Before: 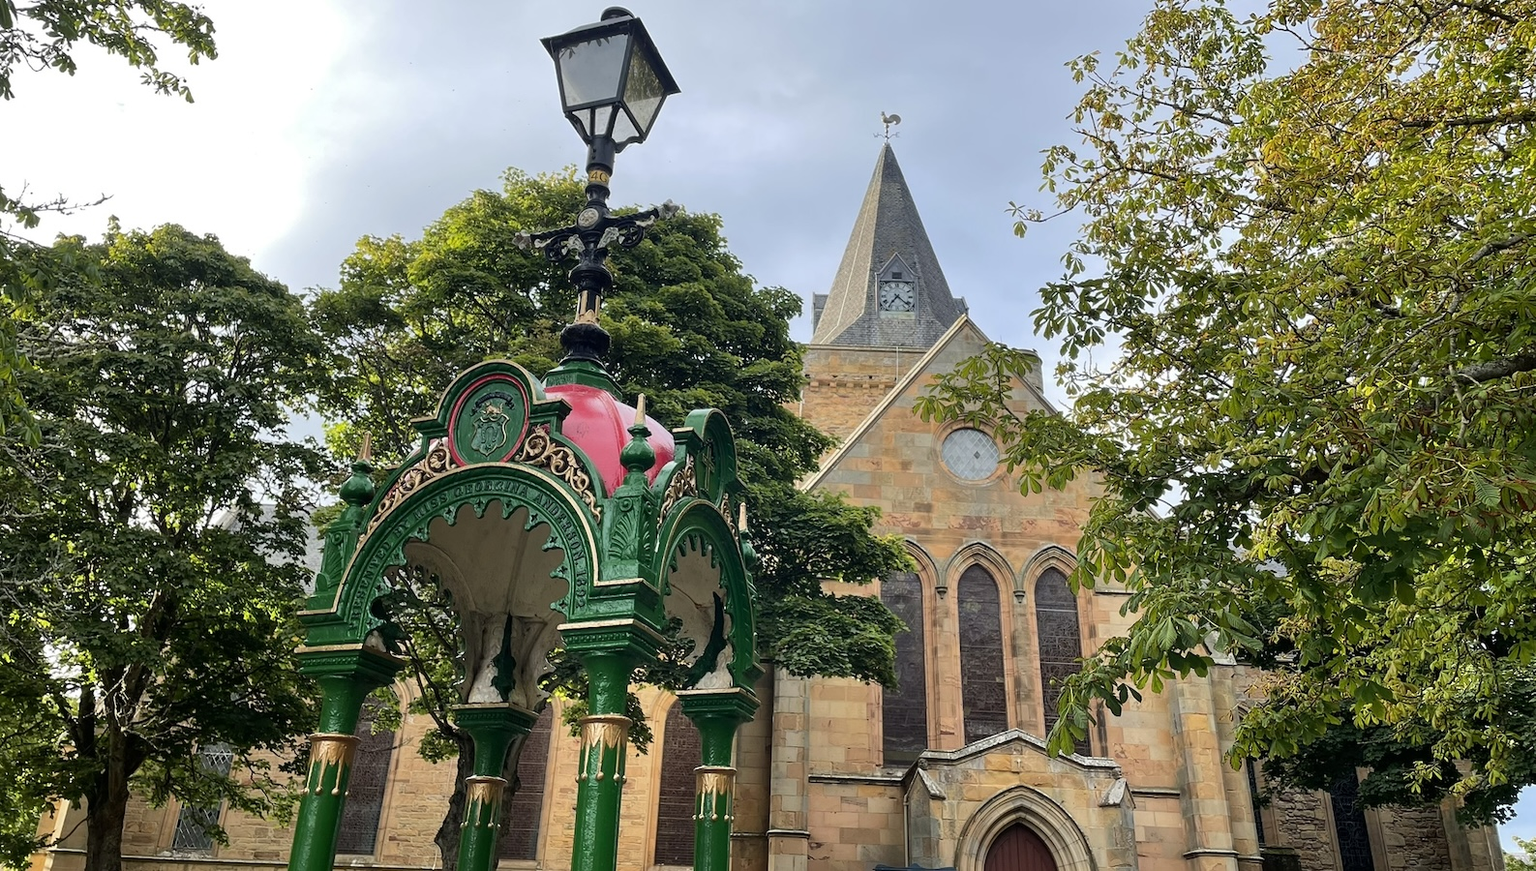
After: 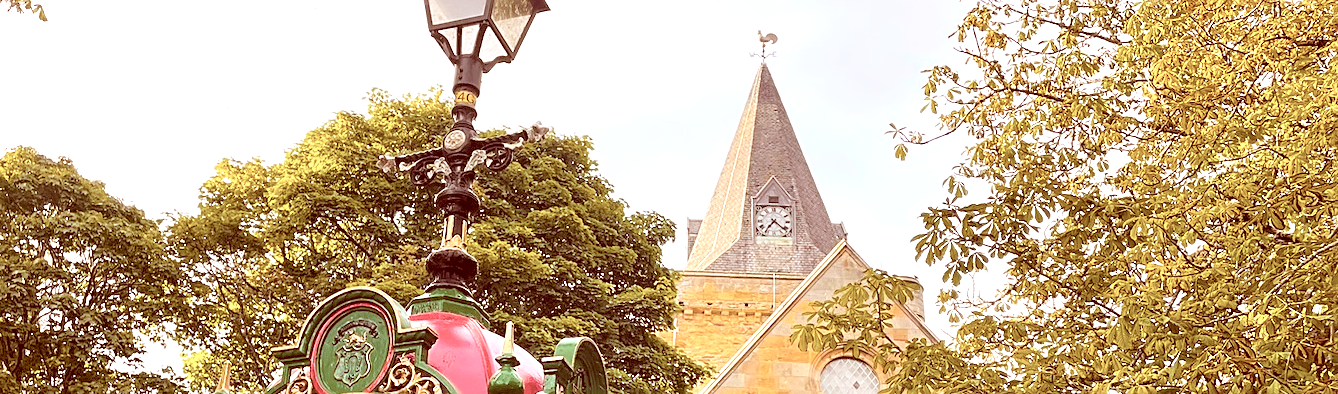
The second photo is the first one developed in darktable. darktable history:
exposure: exposure 1 EV, compensate exposure bias true, compensate highlight preservation false
color balance rgb: power › hue 311.02°, linear chroma grading › global chroma 14.439%, perceptual saturation grading › global saturation 63.859%, perceptual saturation grading › highlights 59.429%, perceptual saturation grading › mid-tones 49.327%, perceptual saturation grading › shadows 49.622%, global vibrance -24.993%
sharpen: on, module defaults
crop and rotate: left 9.696%, top 9.486%, right 5.986%, bottom 46.659%
color correction: highlights a* 9.2, highlights b* 8.78, shadows a* 39.76, shadows b* 39.44, saturation 0.818
color calibration: illuminant Planckian (black body), x 0.352, y 0.351, temperature 4771.24 K
contrast brightness saturation: brightness 0.188, saturation -0.502
